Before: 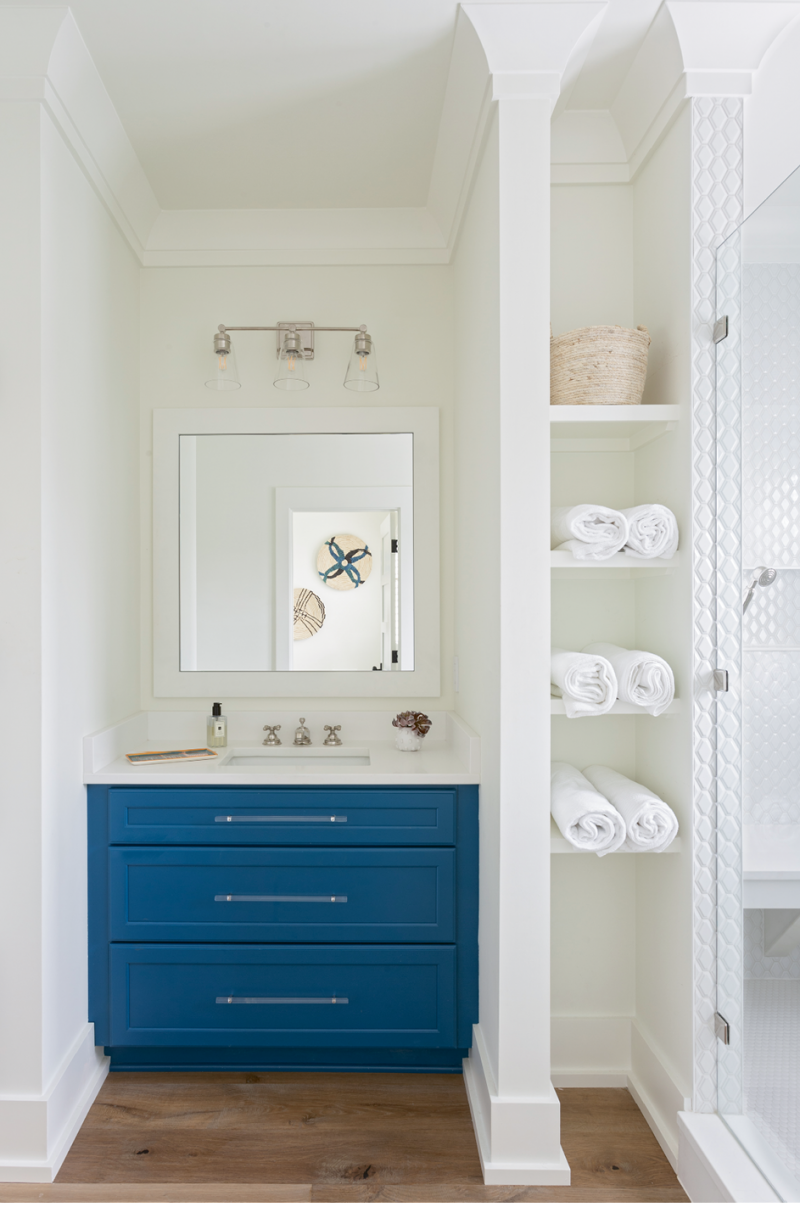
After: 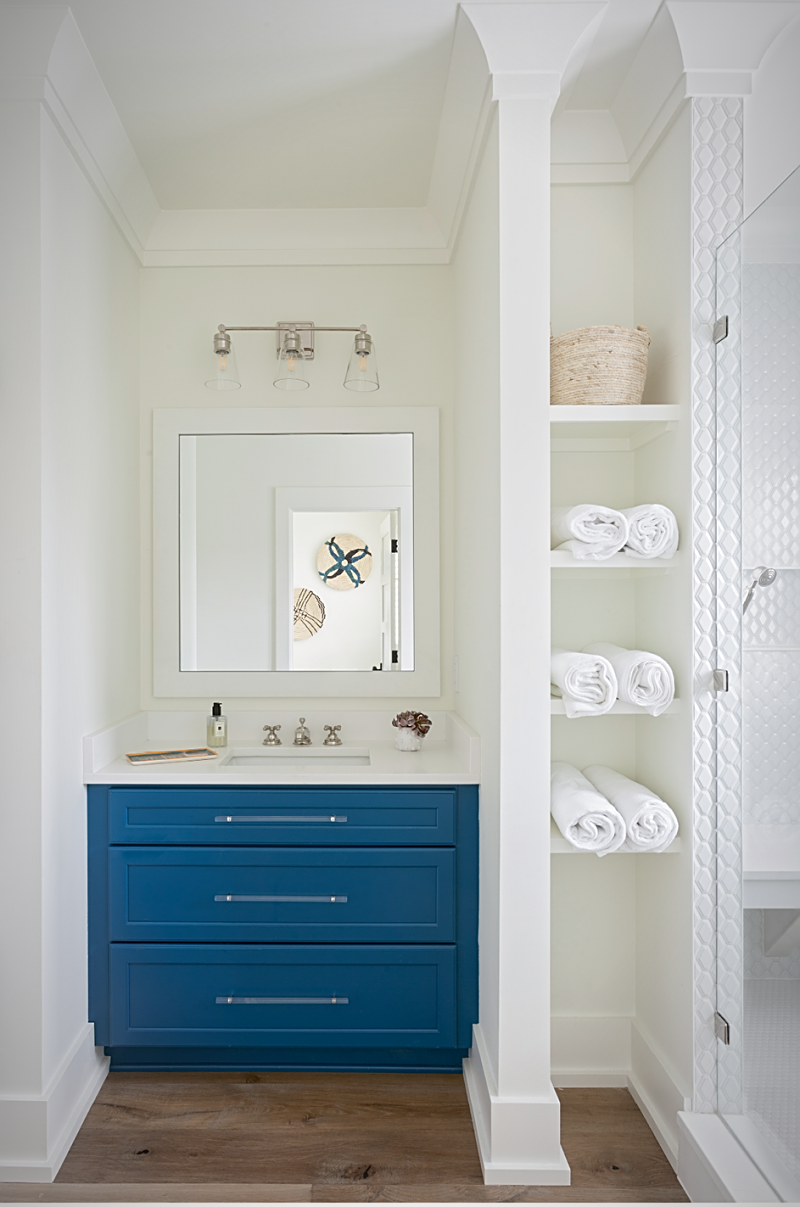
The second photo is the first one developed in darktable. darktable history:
vignetting: fall-off radius 60.01%, automatic ratio true
sharpen: on, module defaults
